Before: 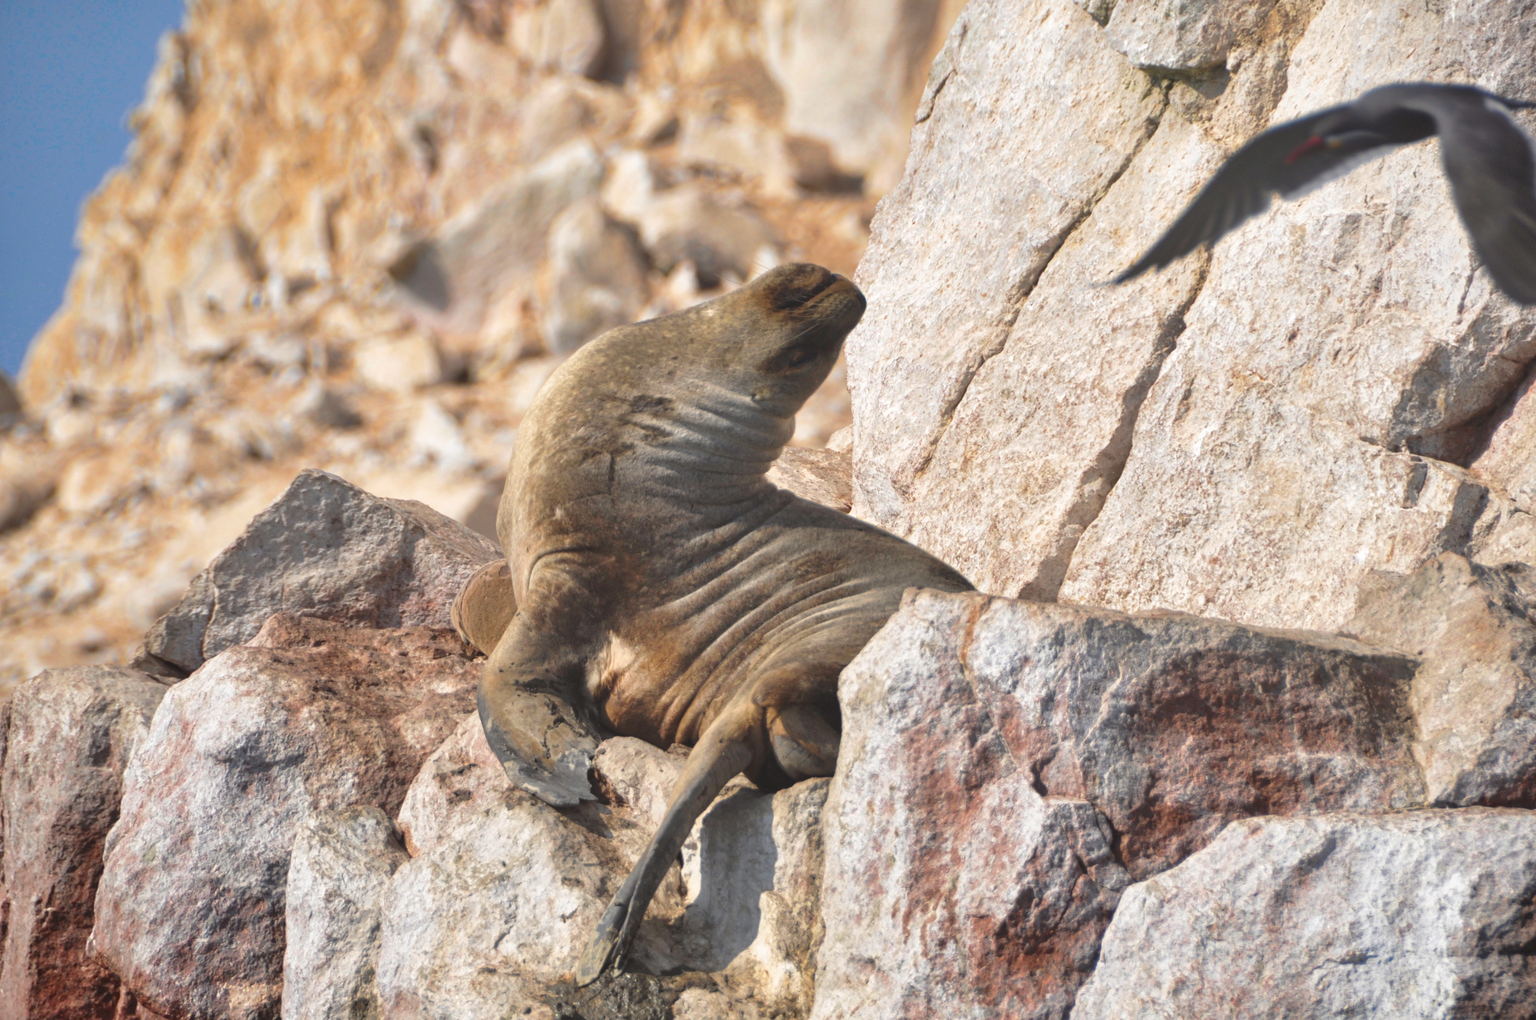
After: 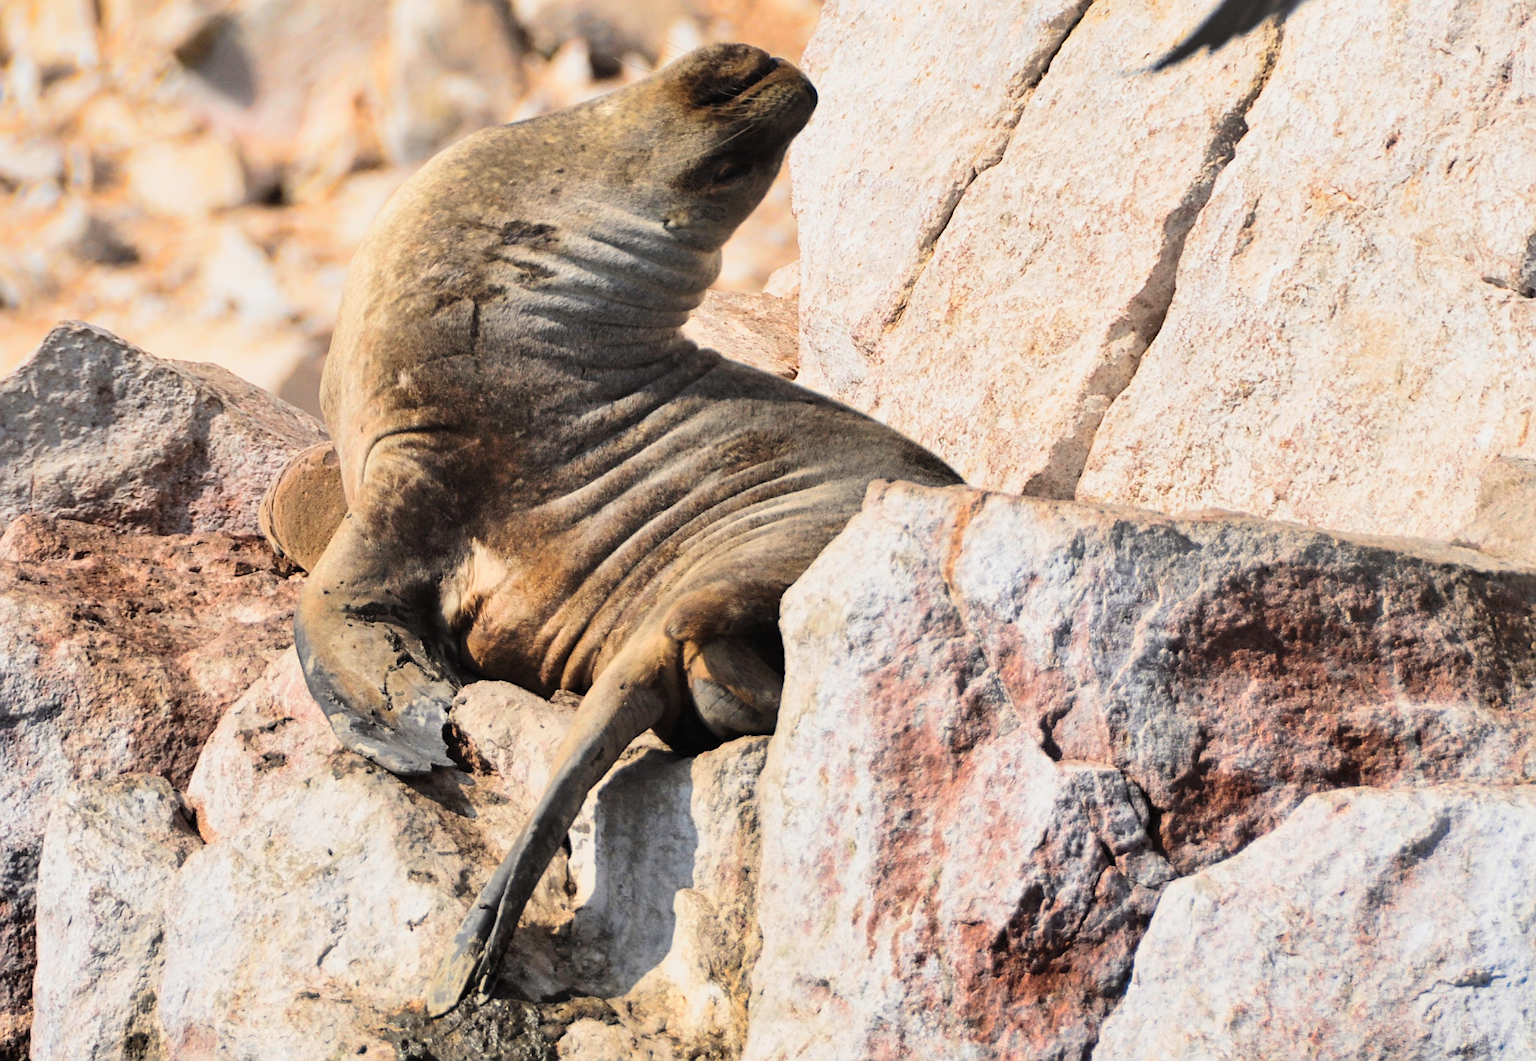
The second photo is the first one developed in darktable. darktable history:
crop: left 16.866%, top 22.678%, right 8.833%
tone equalizer: edges refinement/feathering 500, mask exposure compensation -1.57 EV, preserve details no
sharpen: on, module defaults
filmic rgb: black relative exposure -5.02 EV, white relative exposure 3.98 EV, hardness 2.88, contrast 1.204, iterations of high-quality reconstruction 0
contrast brightness saturation: contrast 0.227, brightness 0.112, saturation 0.291
